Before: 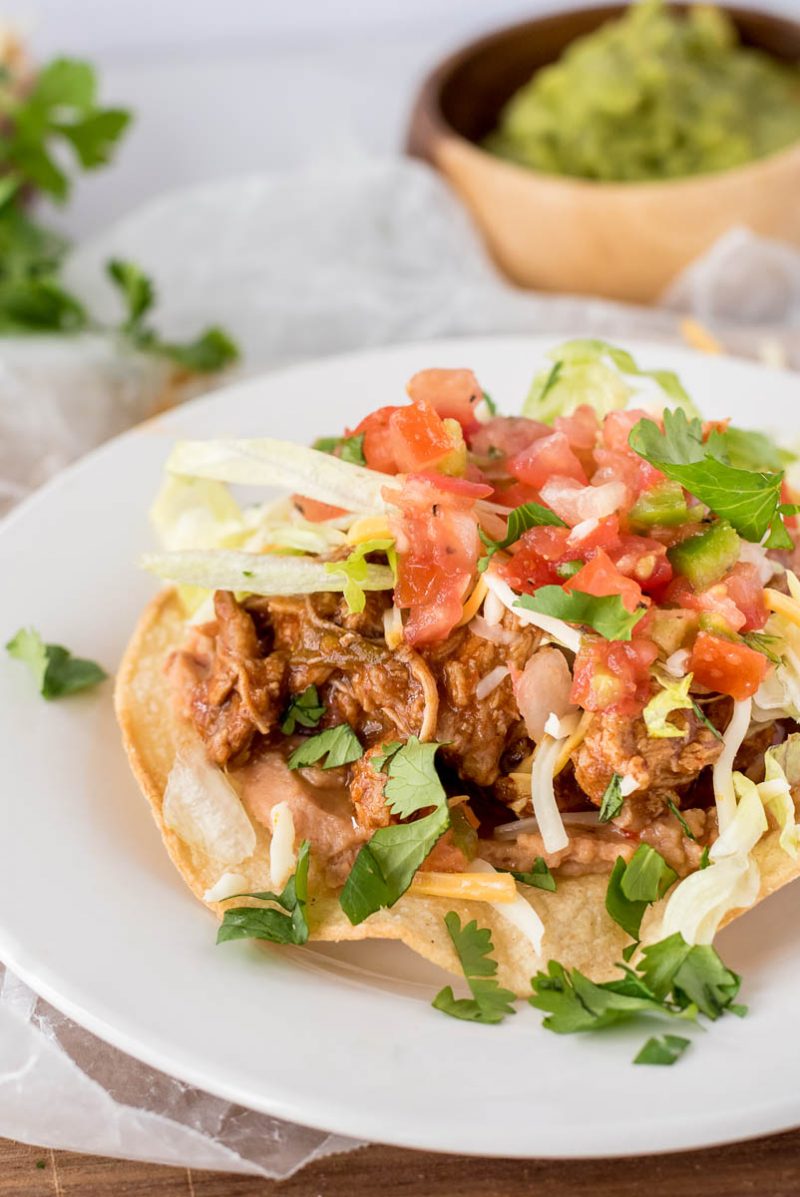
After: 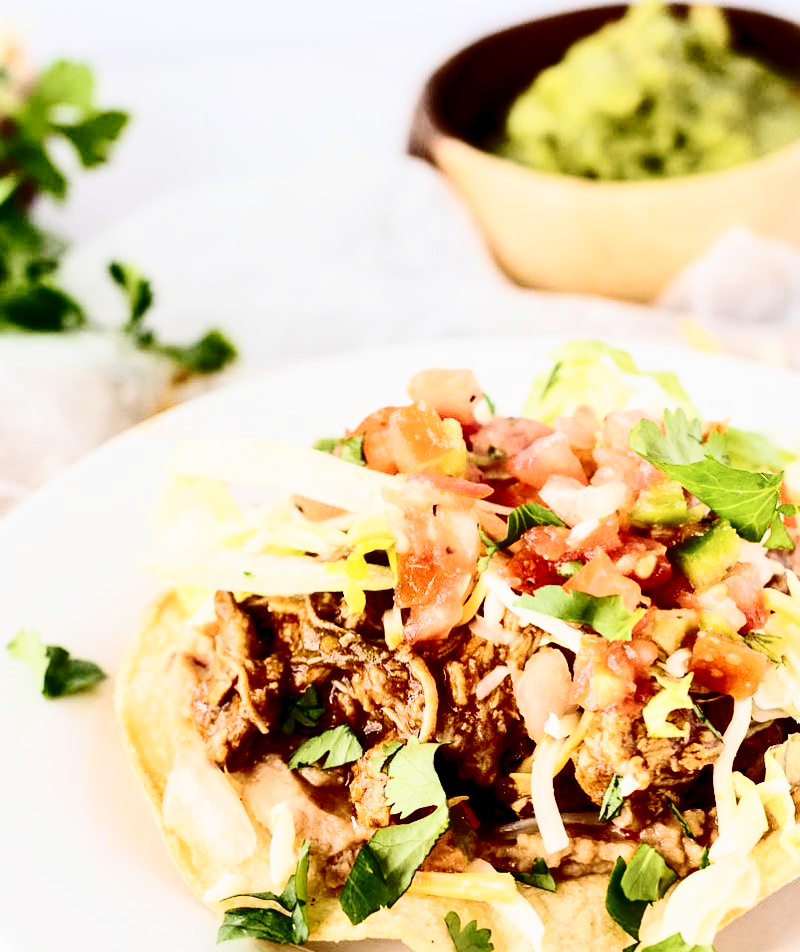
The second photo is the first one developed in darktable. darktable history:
crop: bottom 19.702%
exposure: black level correction 0.009, exposure -0.632 EV, compensate highlight preservation false
contrast brightness saturation: contrast 0.5, saturation -0.095
base curve: curves: ch0 [(0, 0) (0.036, 0.037) (0.121, 0.228) (0.46, 0.76) (0.859, 0.983) (1, 1)], preserve colors none
